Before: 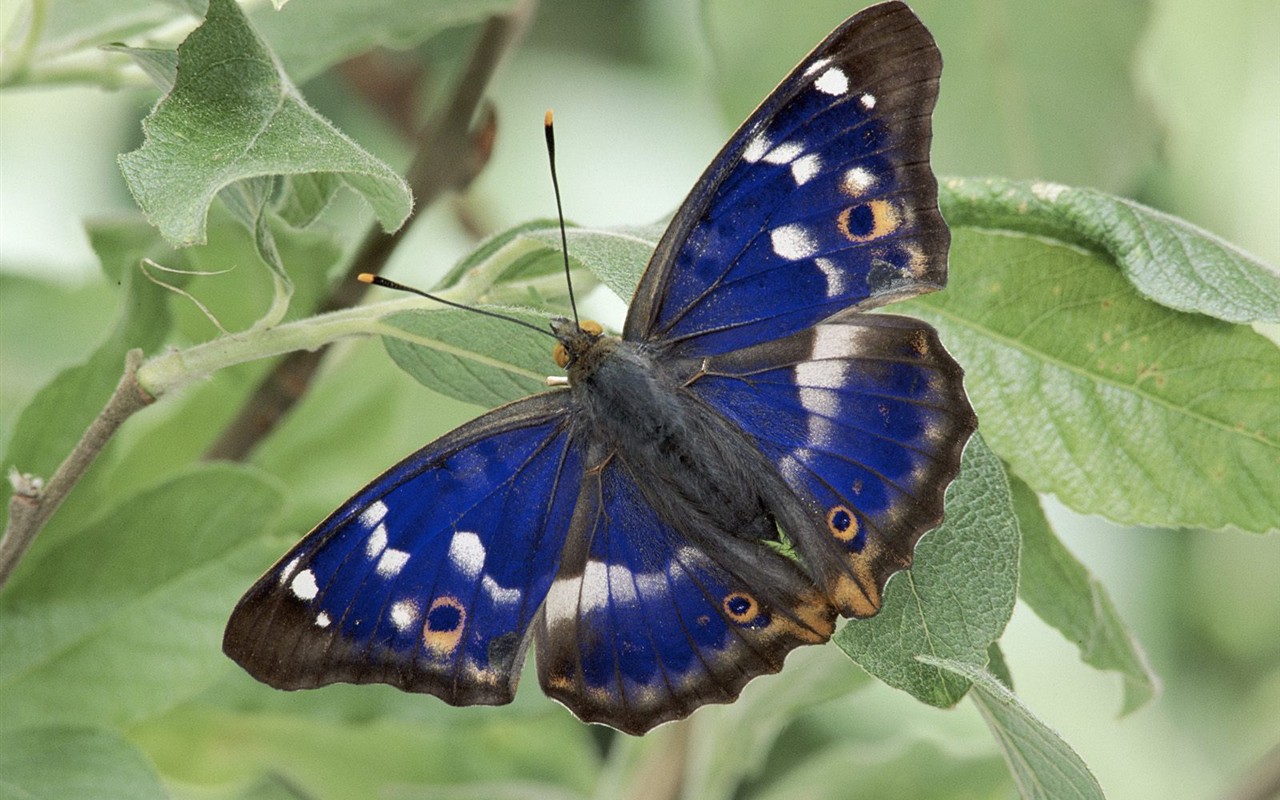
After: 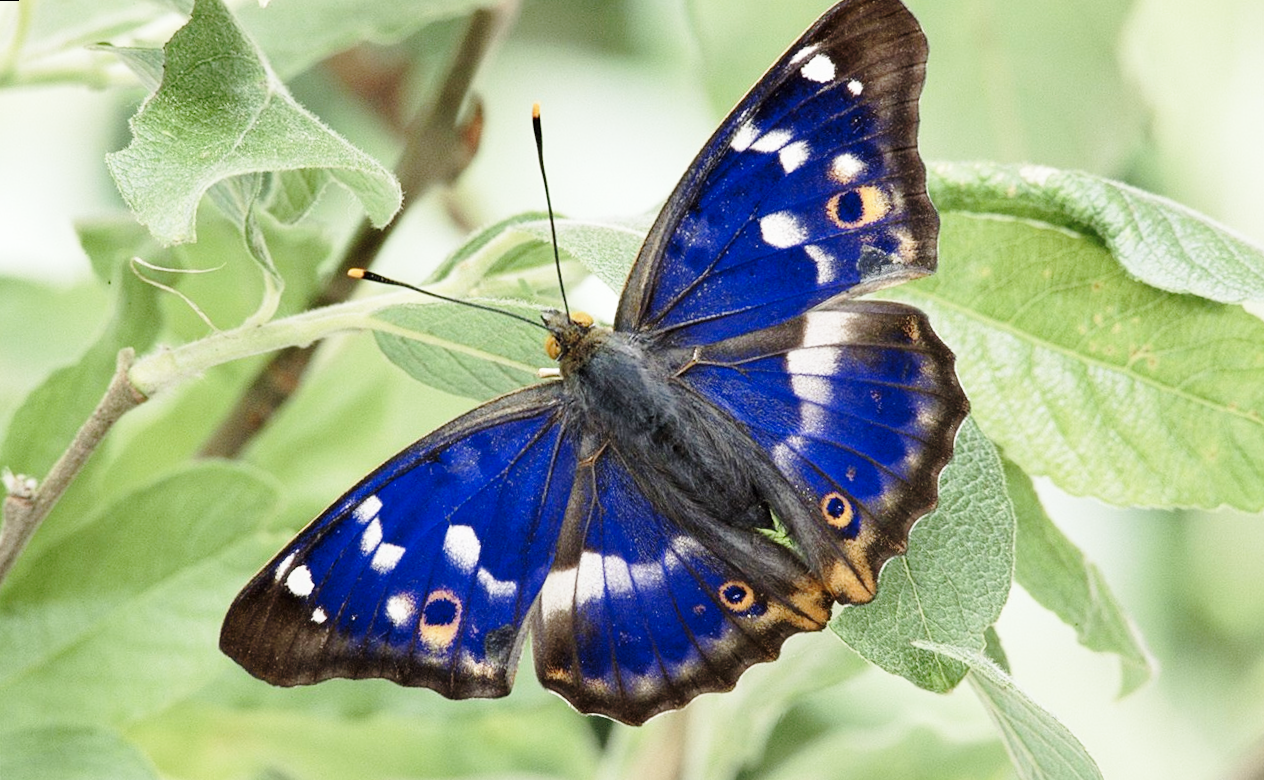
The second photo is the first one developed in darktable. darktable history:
rotate and perspective: rotation -1°, crop left 0.011, crop right 0.989, crop top 0.025, crop bottom 0.975
base curve: curves: ch0 [(0, 0) (0.028, 0.03) (0.121, 0.232) (0.46, 0.748) (0.859, 0.968) (1, 1)], preserve colors none
